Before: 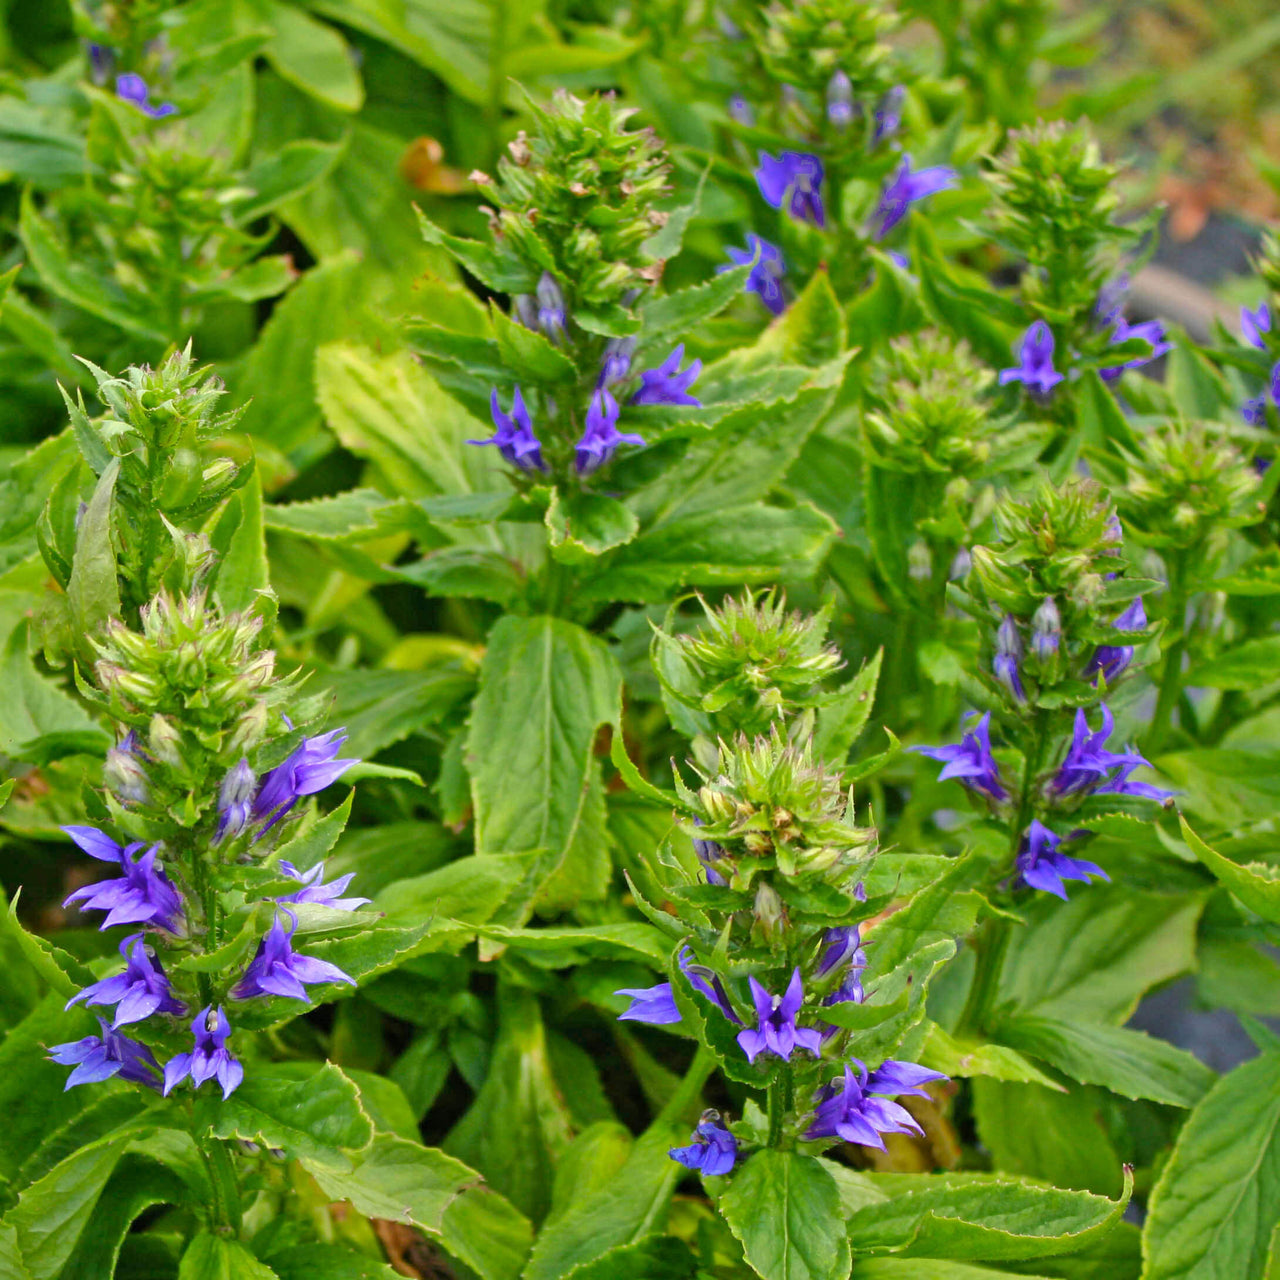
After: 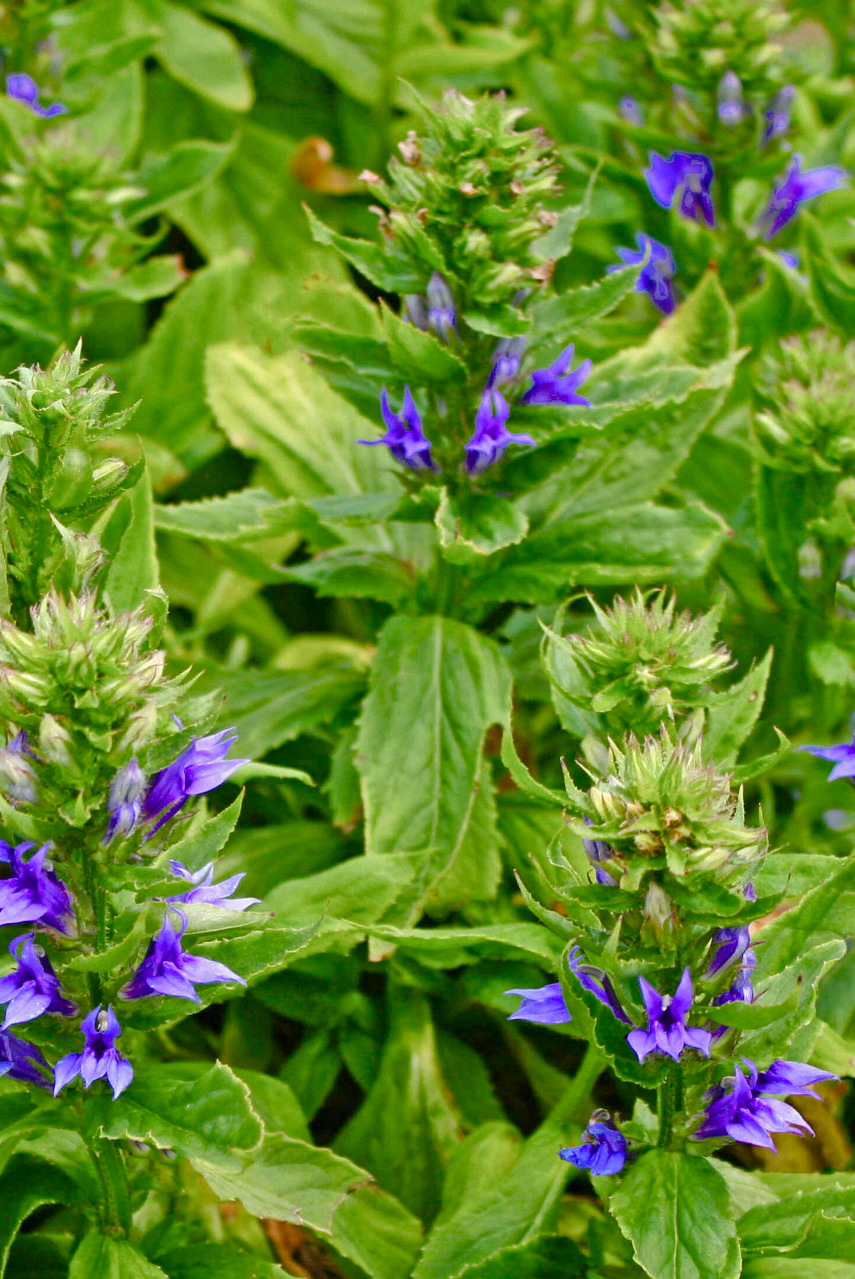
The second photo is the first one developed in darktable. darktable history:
crop and rotate: left 8.652%, right 24.482%
color balance rgb: power › hue 74°, perceptual saturation grading › global saturation 20%, perceptual saturation grading › highlights -50.329%, perceptual saturation grading › shadows 30.262%, global vibrance 20%
